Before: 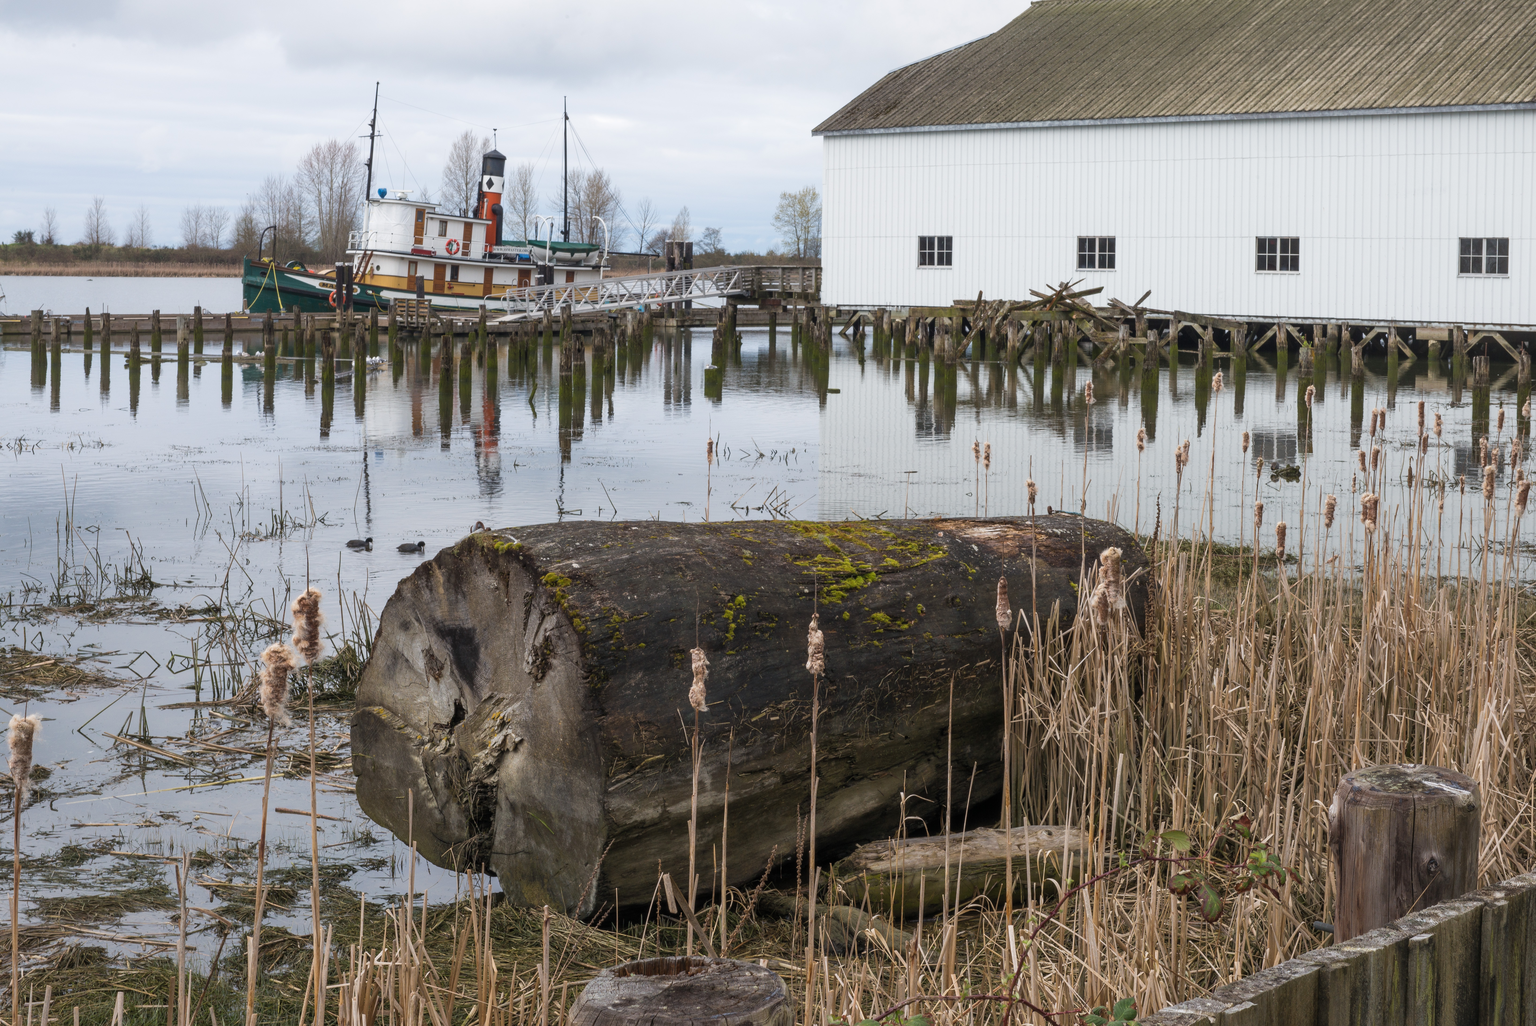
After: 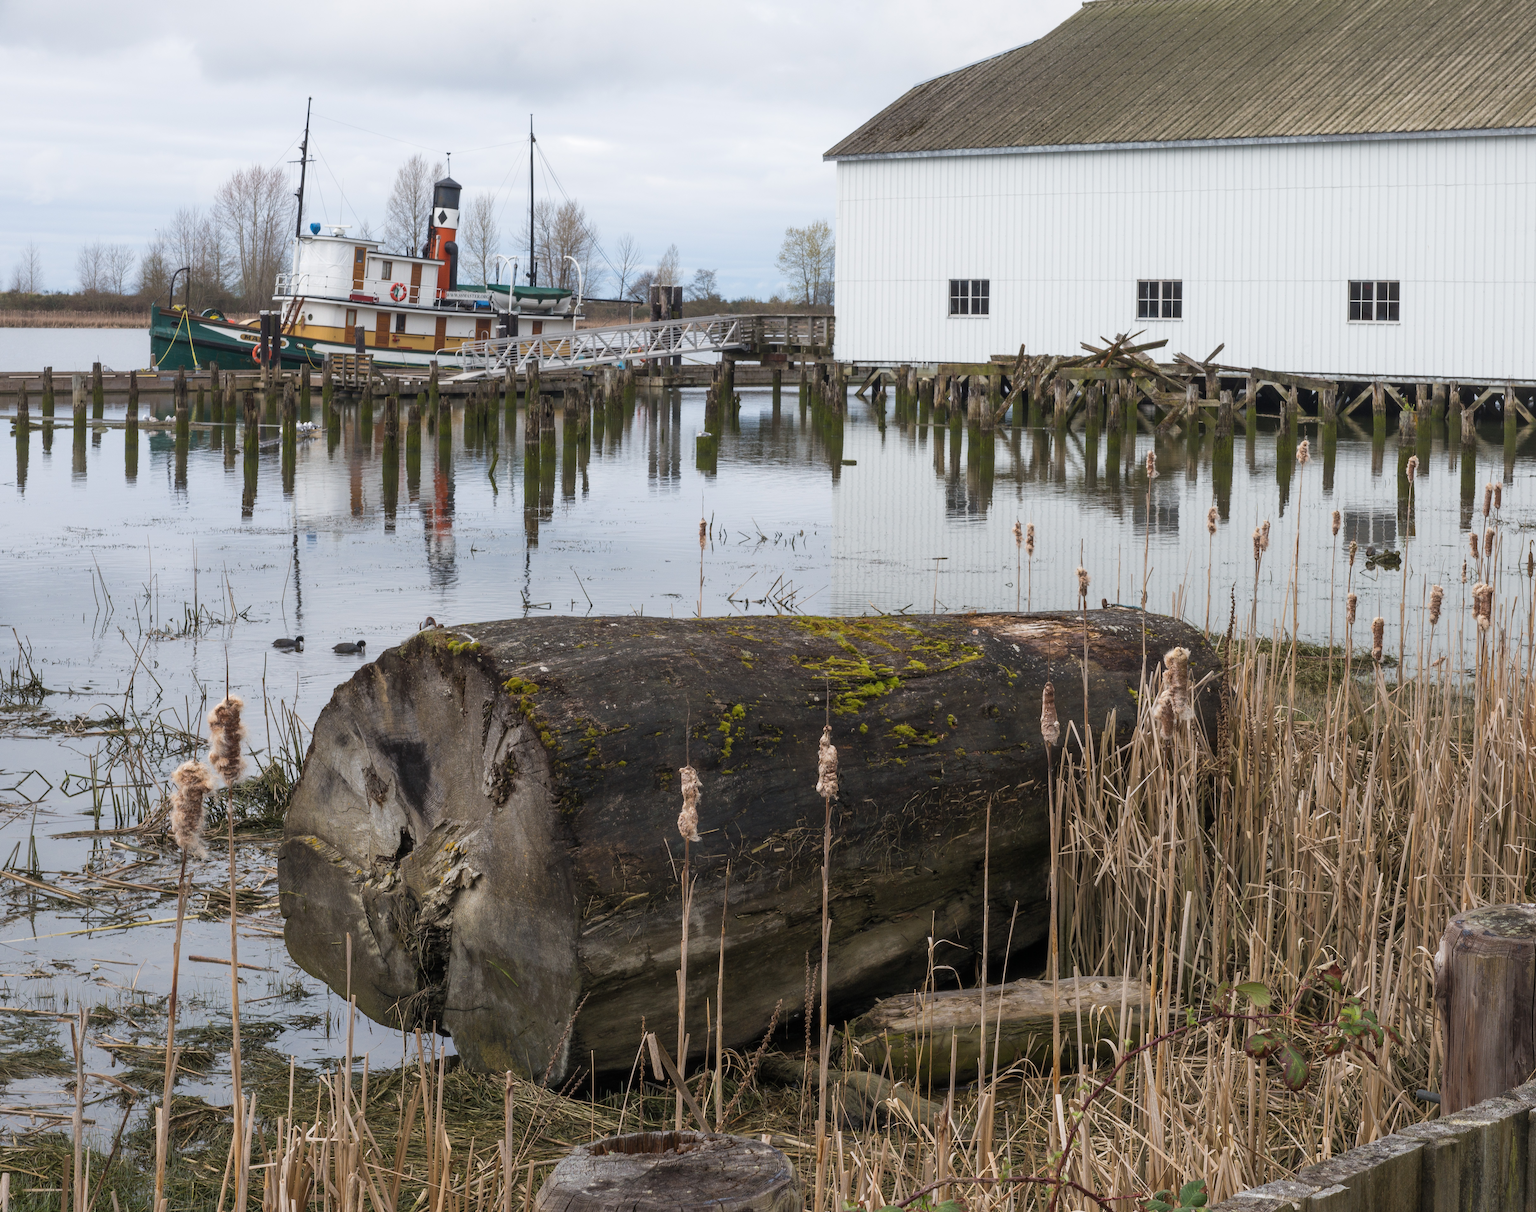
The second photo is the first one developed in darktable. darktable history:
crop: left 7.549%, right 7.872%
